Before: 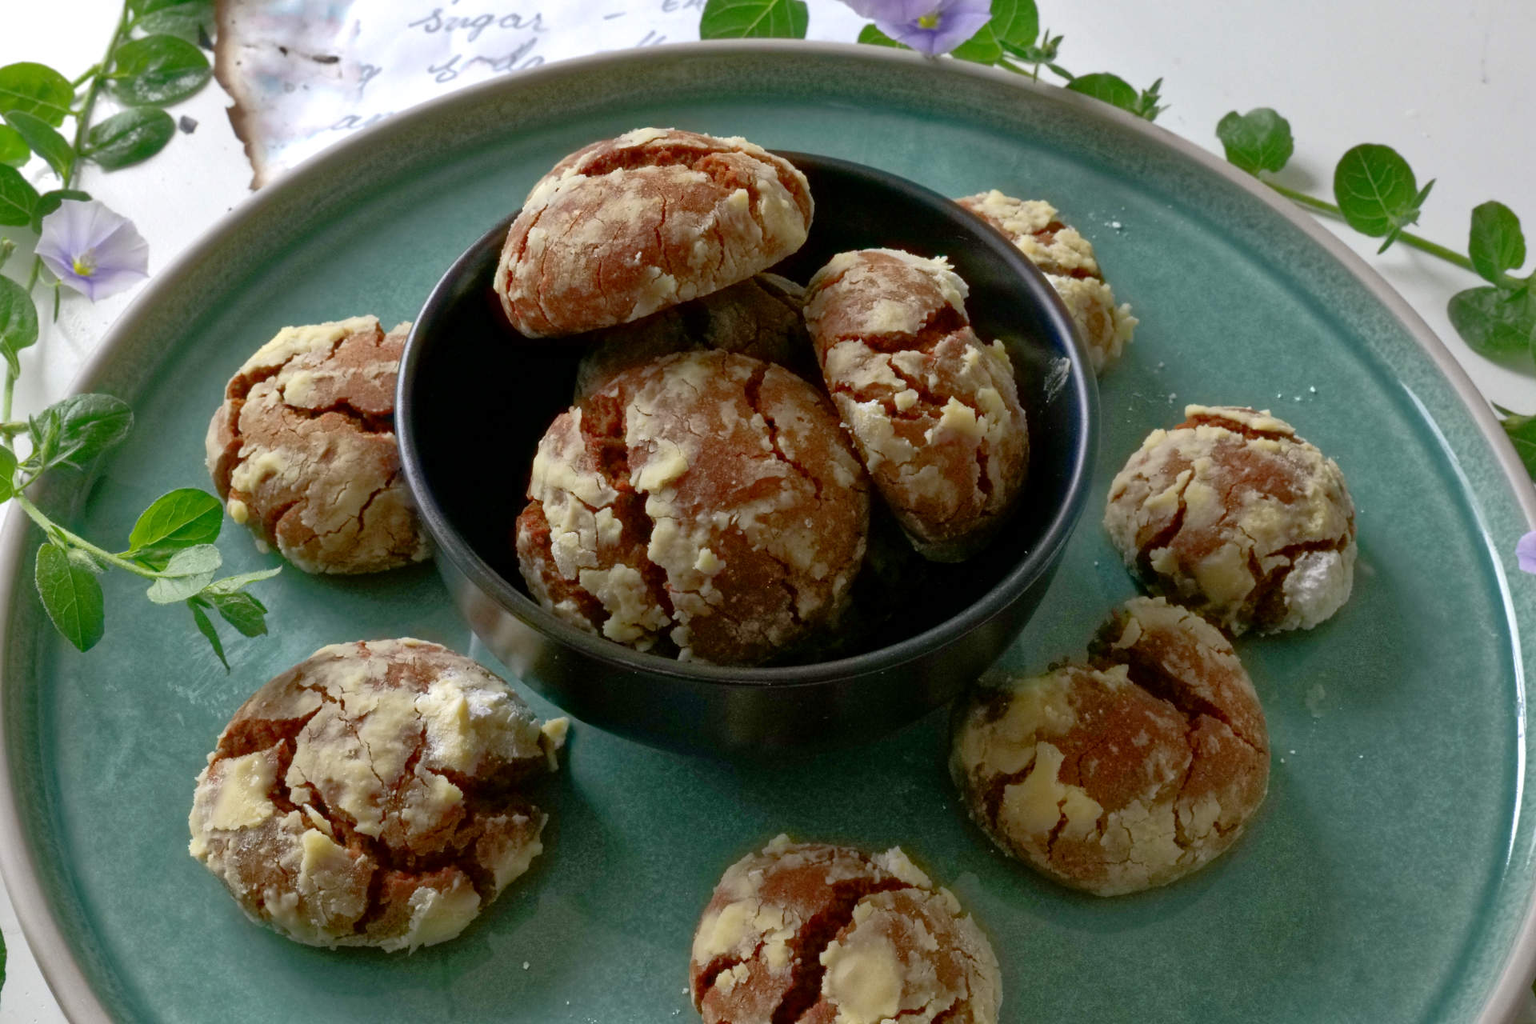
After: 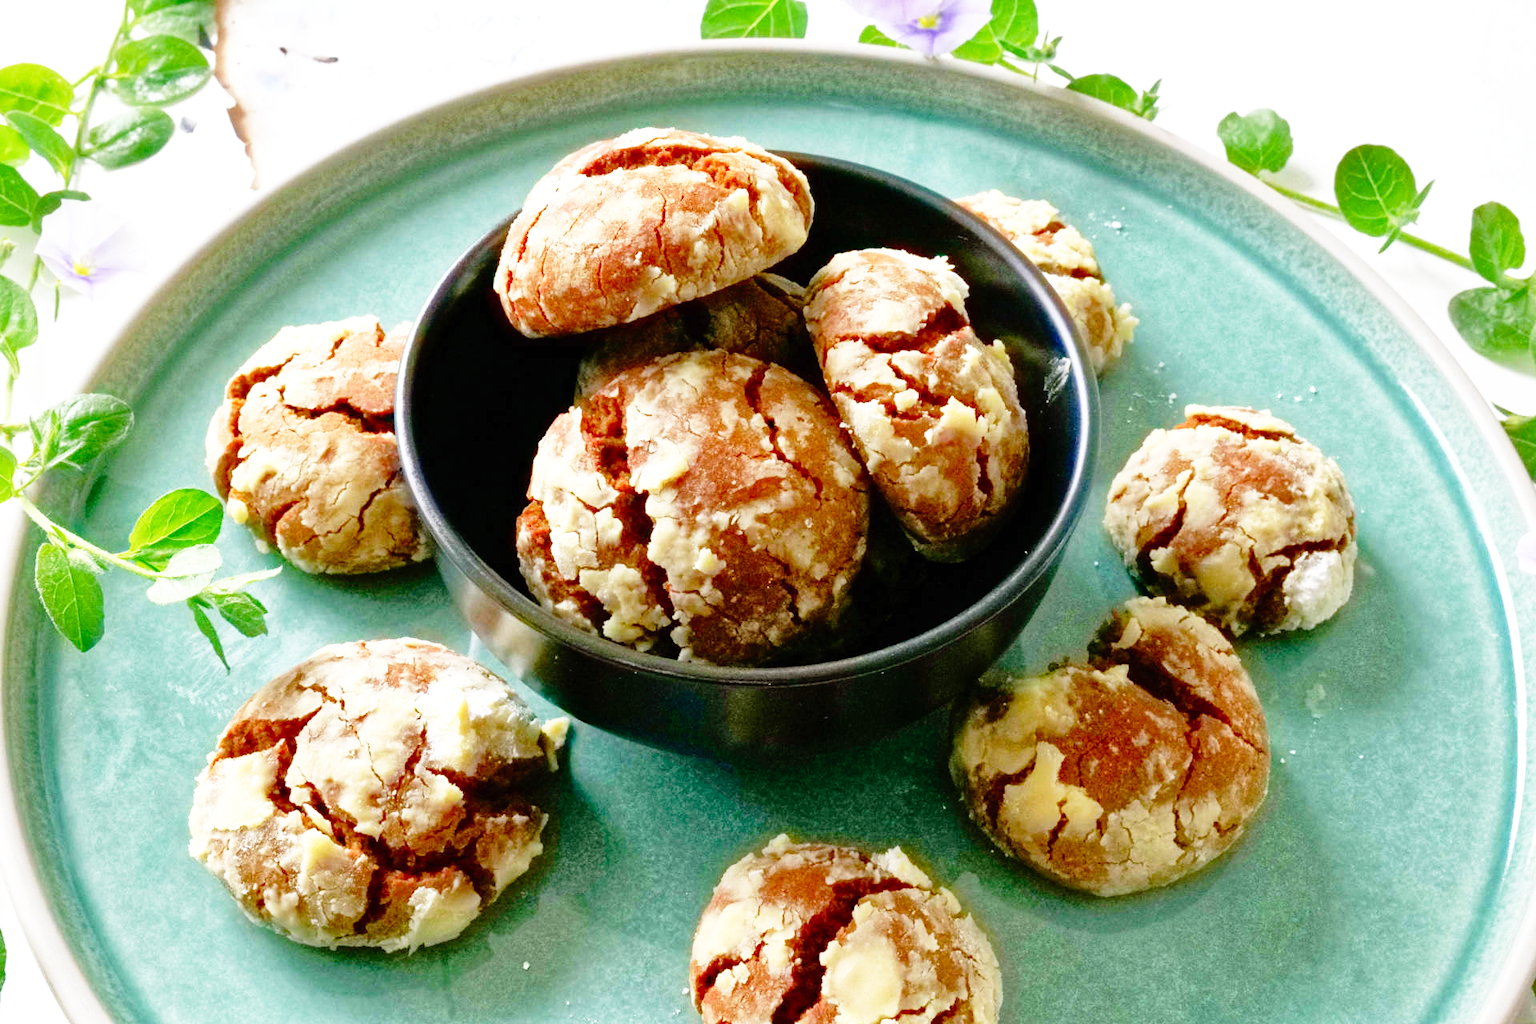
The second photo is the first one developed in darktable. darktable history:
base curve: curves: ch0 [(0, 0) (0.012, 0.01) (0.073, 0.168) (0.31, 0.711) (0.645, 0.957) (1, 1)], preserve colors none
exposure: black level correction 0, exposure 0.698 EV, compensate highlight preservation false
